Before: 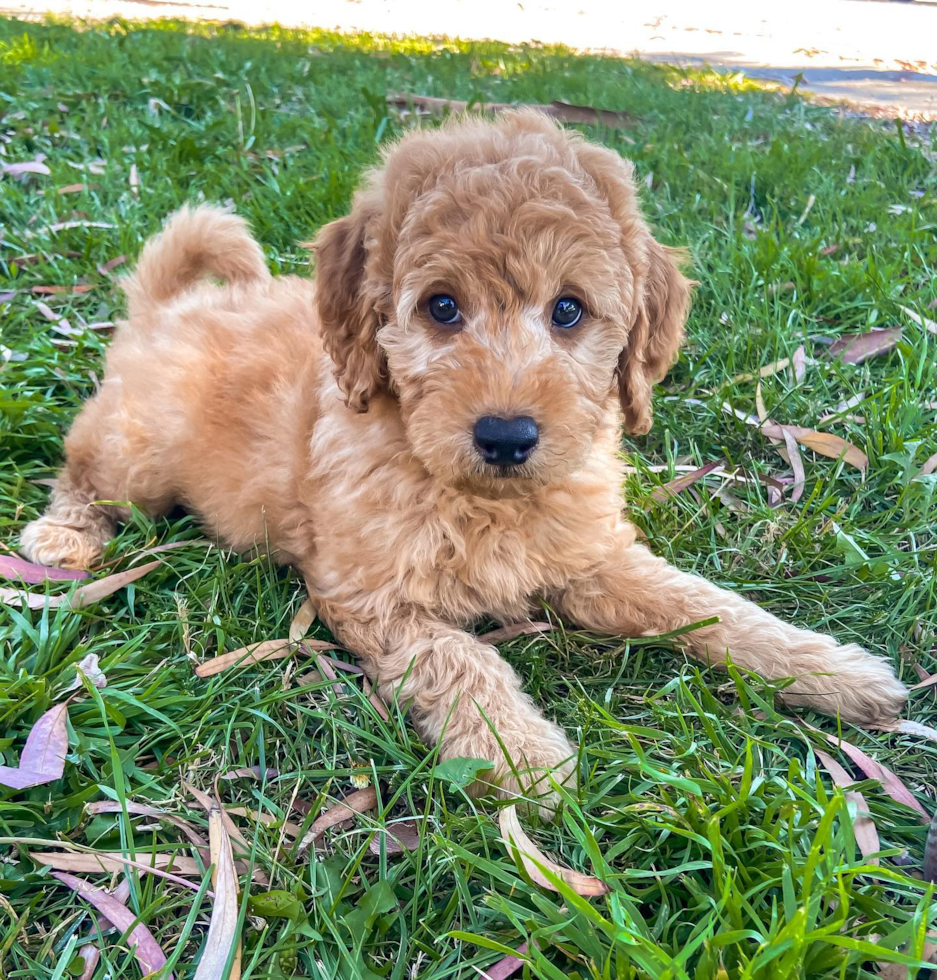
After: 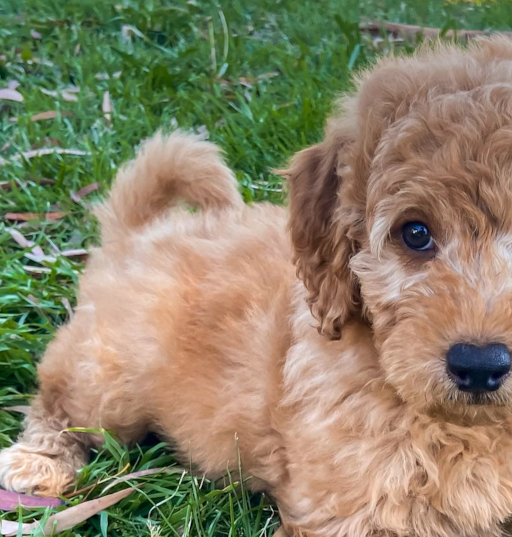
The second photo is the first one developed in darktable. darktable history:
contrast brightness saturation: contrast 0.07
graduated density: on, module defaults
crop and rotate: left 3.047%, top 7.509%, right 42.236%, bottom 37.598%
